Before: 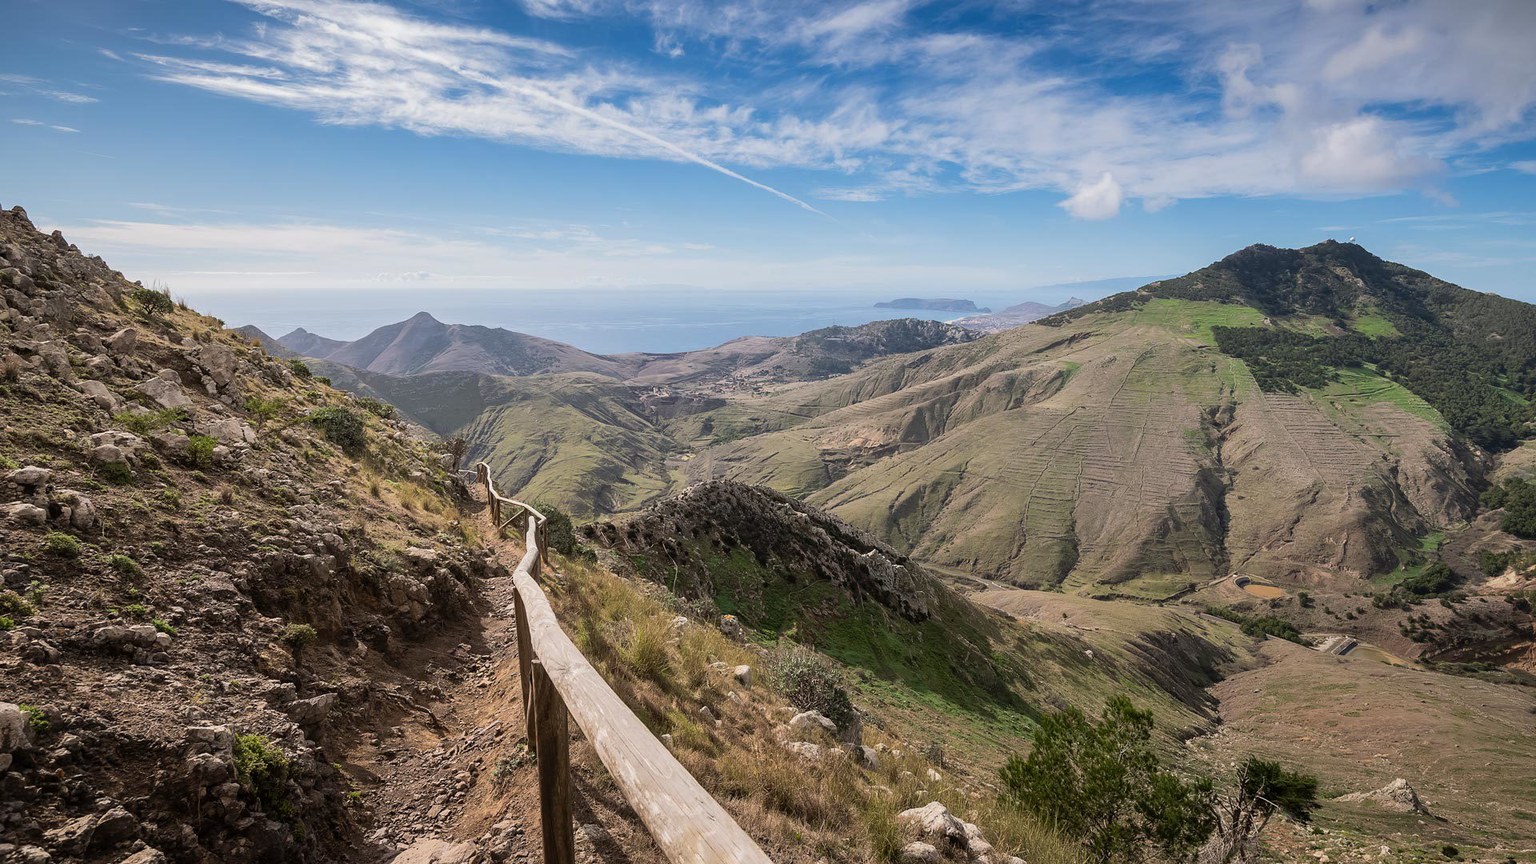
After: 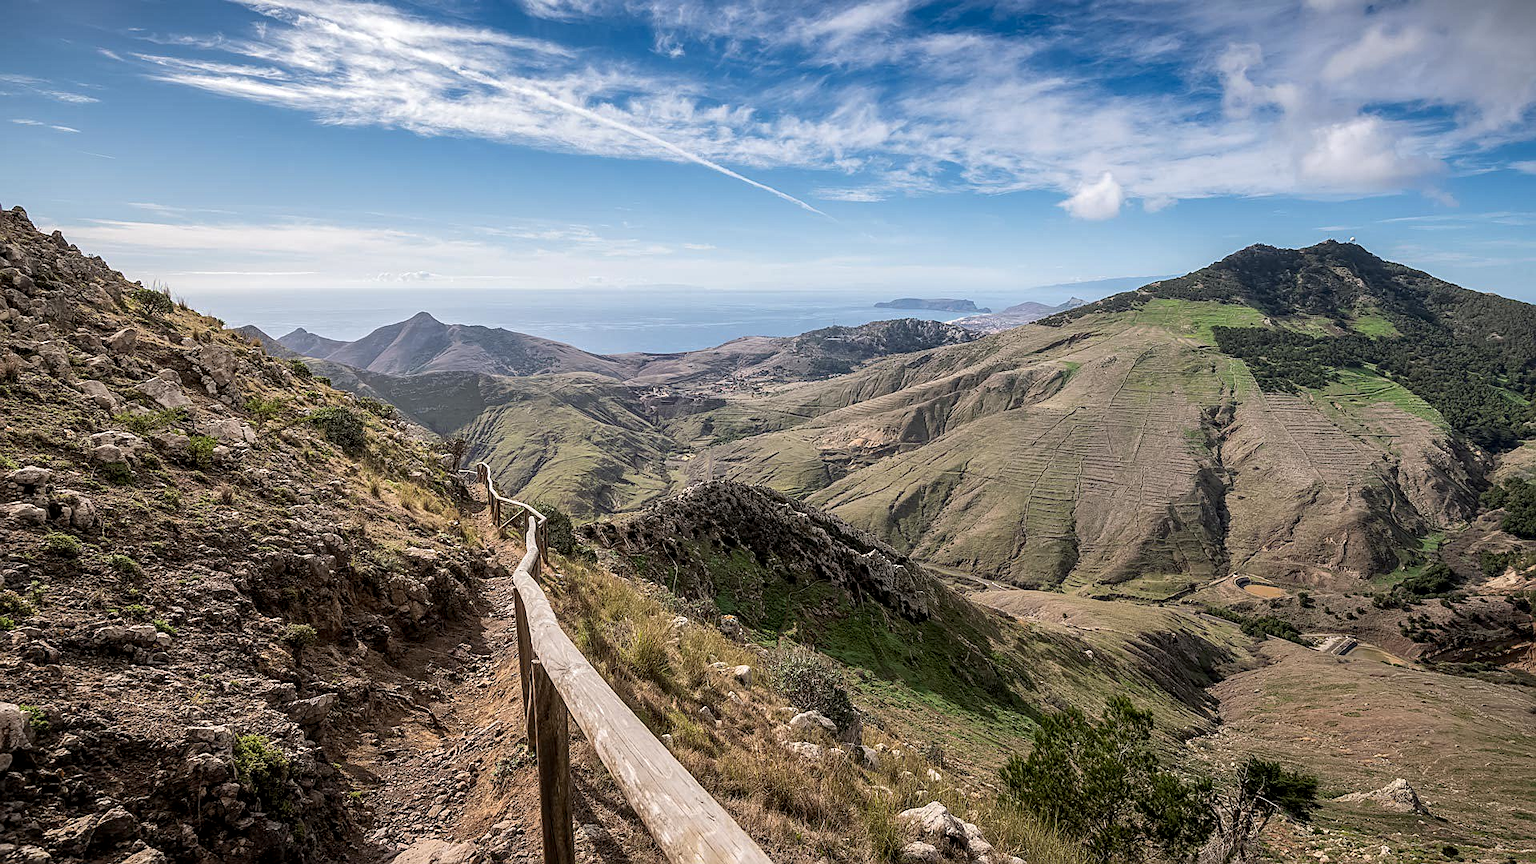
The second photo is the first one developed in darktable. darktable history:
local contrast: highlights 61%, detail 143%, midtone range 0.428
sharpen: on, module defaults
